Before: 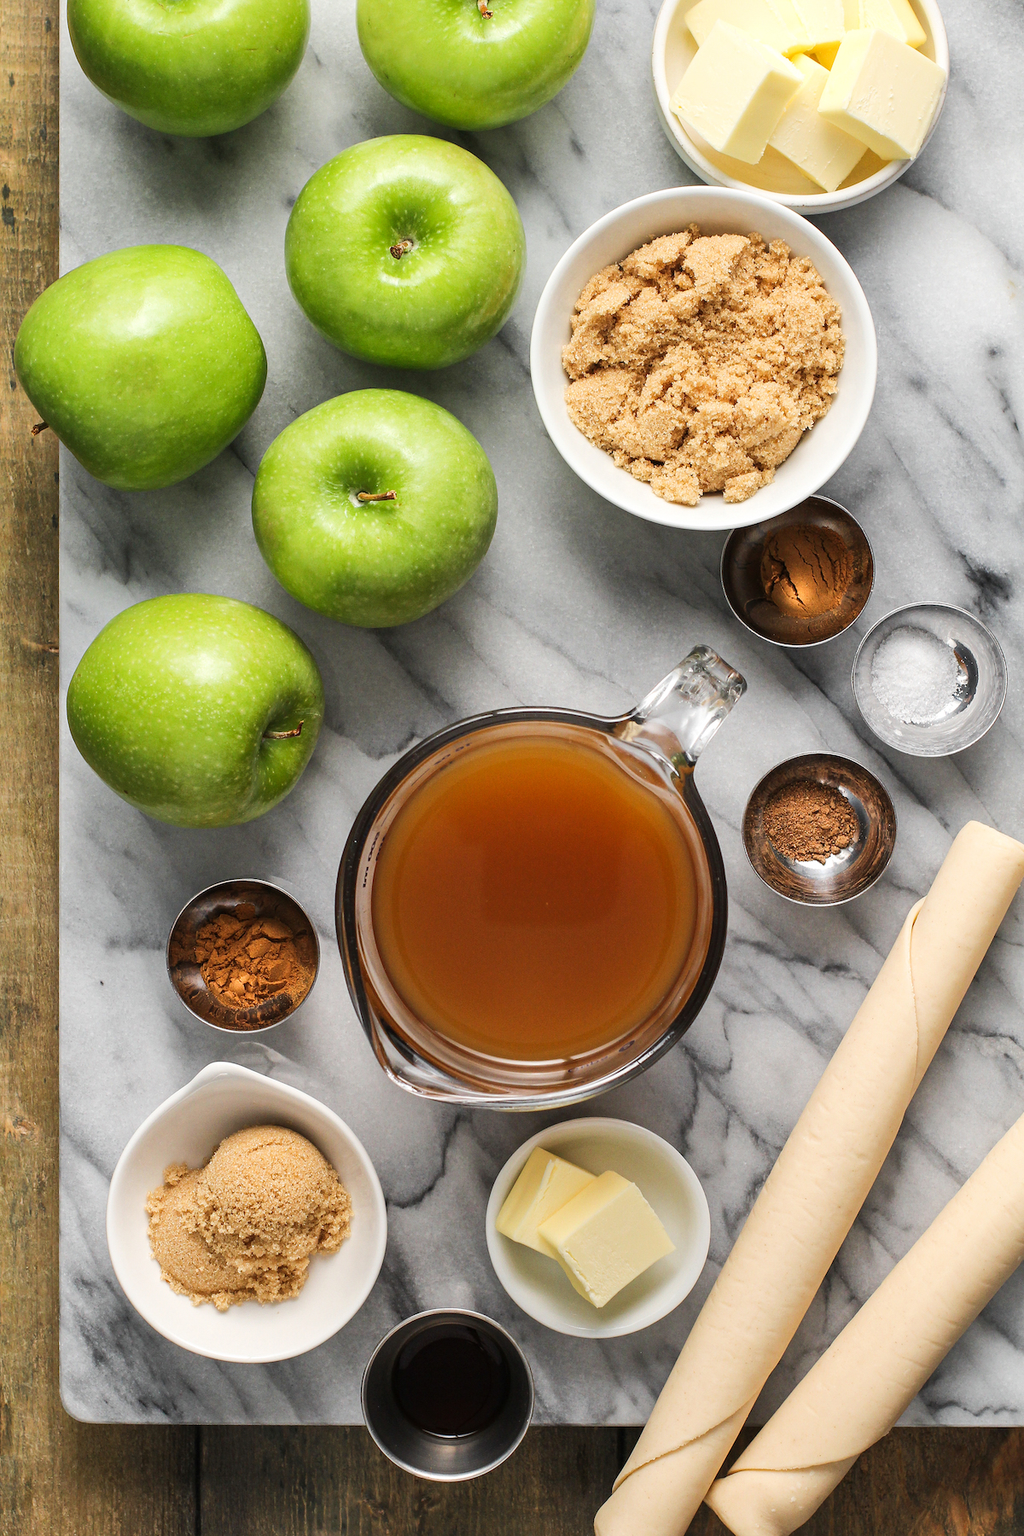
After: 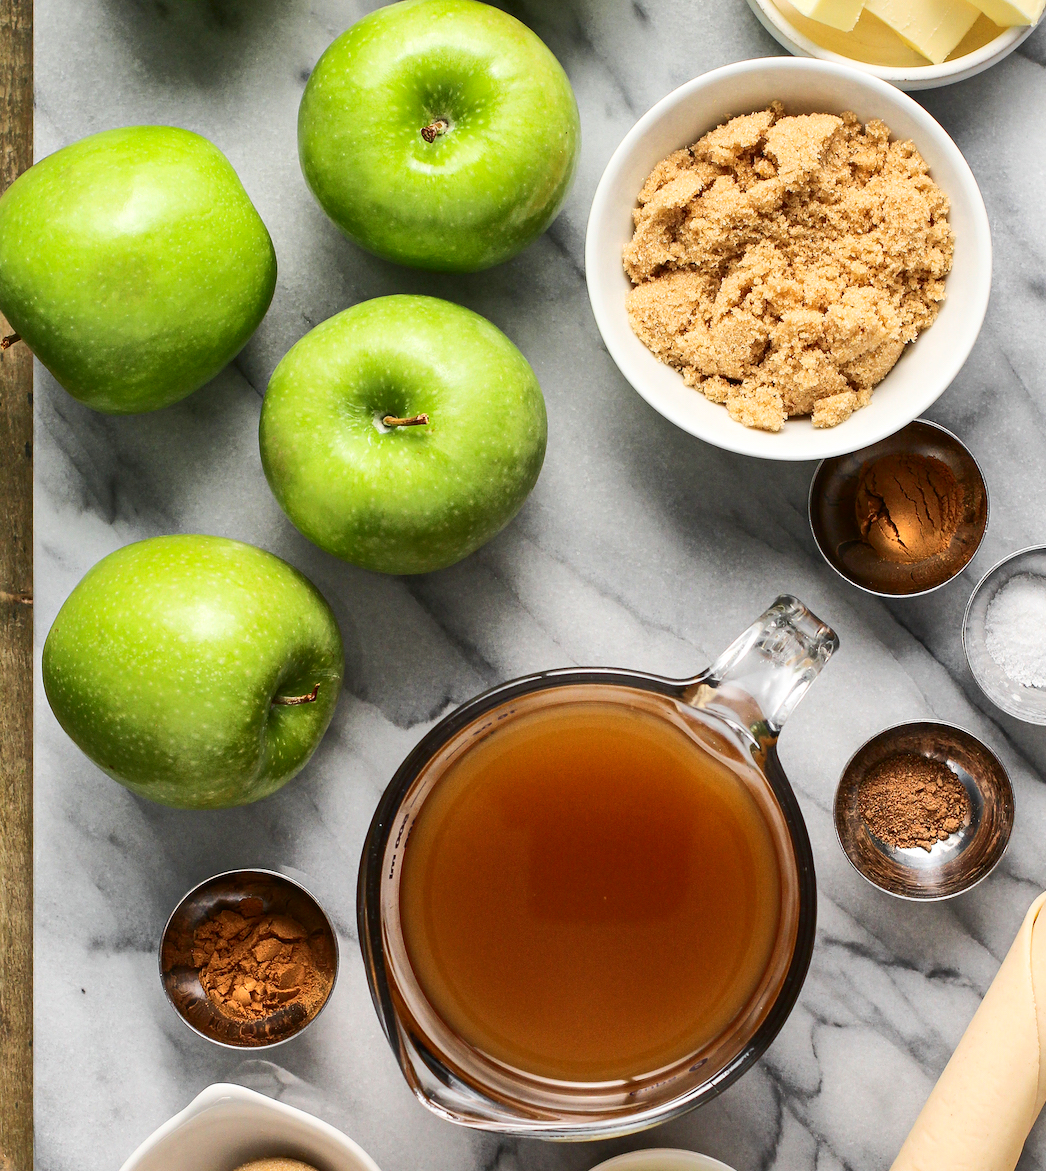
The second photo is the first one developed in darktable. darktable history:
contrast brightness saturation: contrast 0.273
shadows and highlights: on, module defaults
crop: left 3.077%, top 8.949%, right 9.681%, bottom 25.969%
